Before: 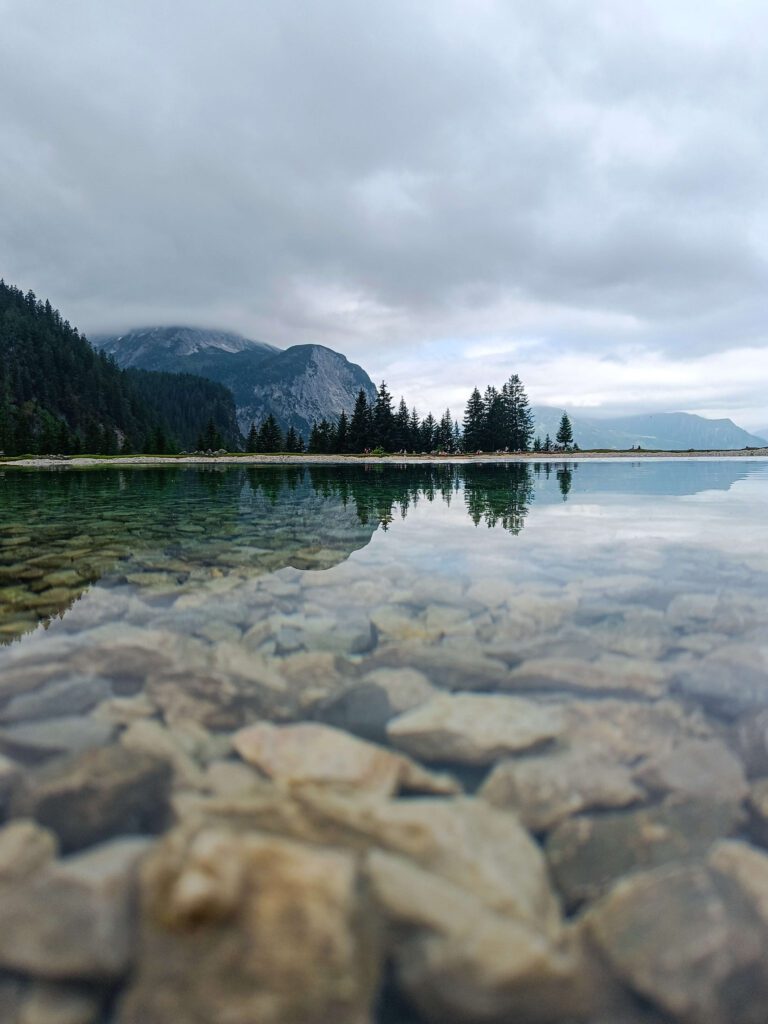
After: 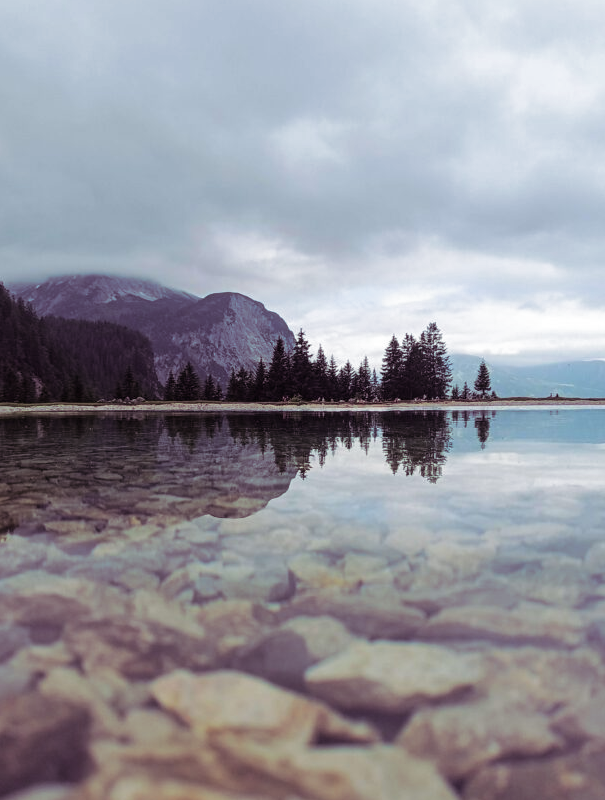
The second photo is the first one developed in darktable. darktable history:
split-toning: shadows › hue 316.8°, shadows › saturation 0.47, highlights › hue 201.6°, highlights › saturation 0, balance -41.97, compress 28.01%
crop and rotate: left 10.77%, top 5.1%, right 10.41%, bottom 16.76%
